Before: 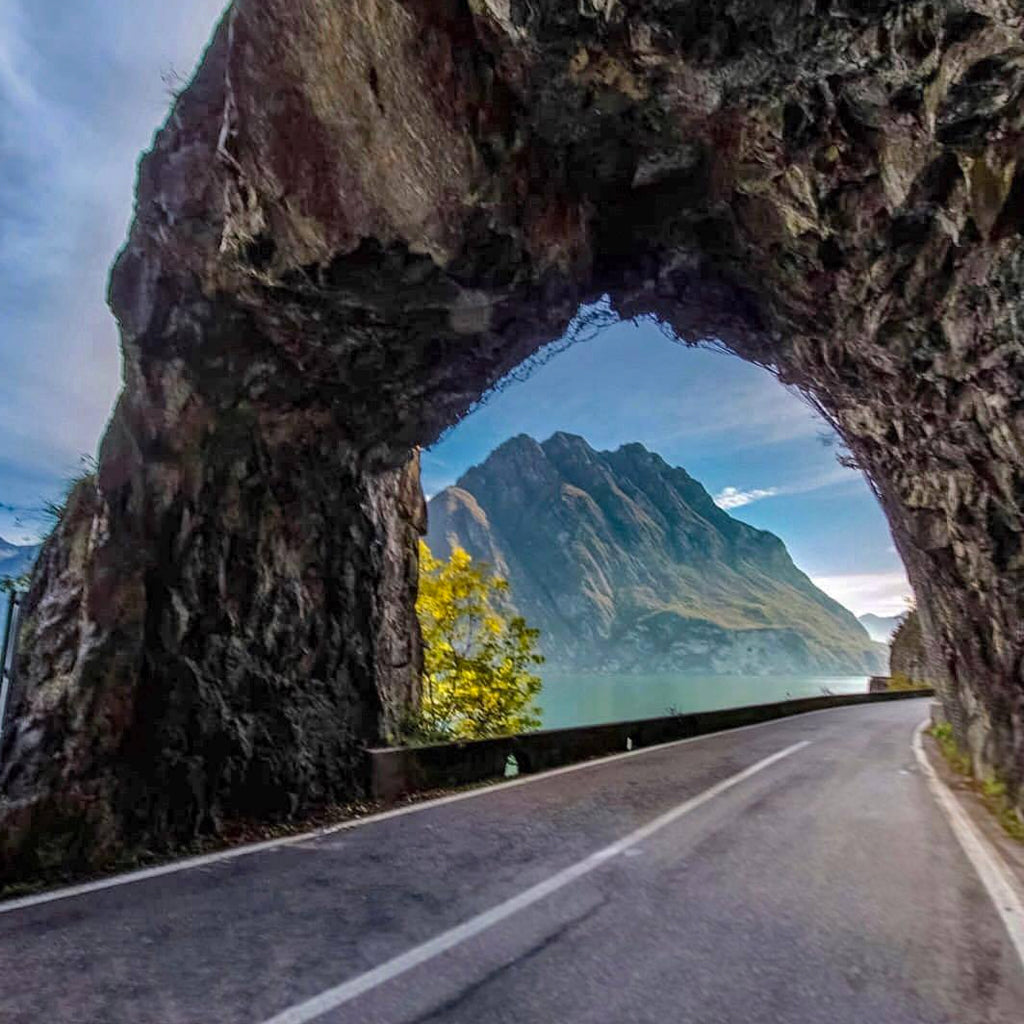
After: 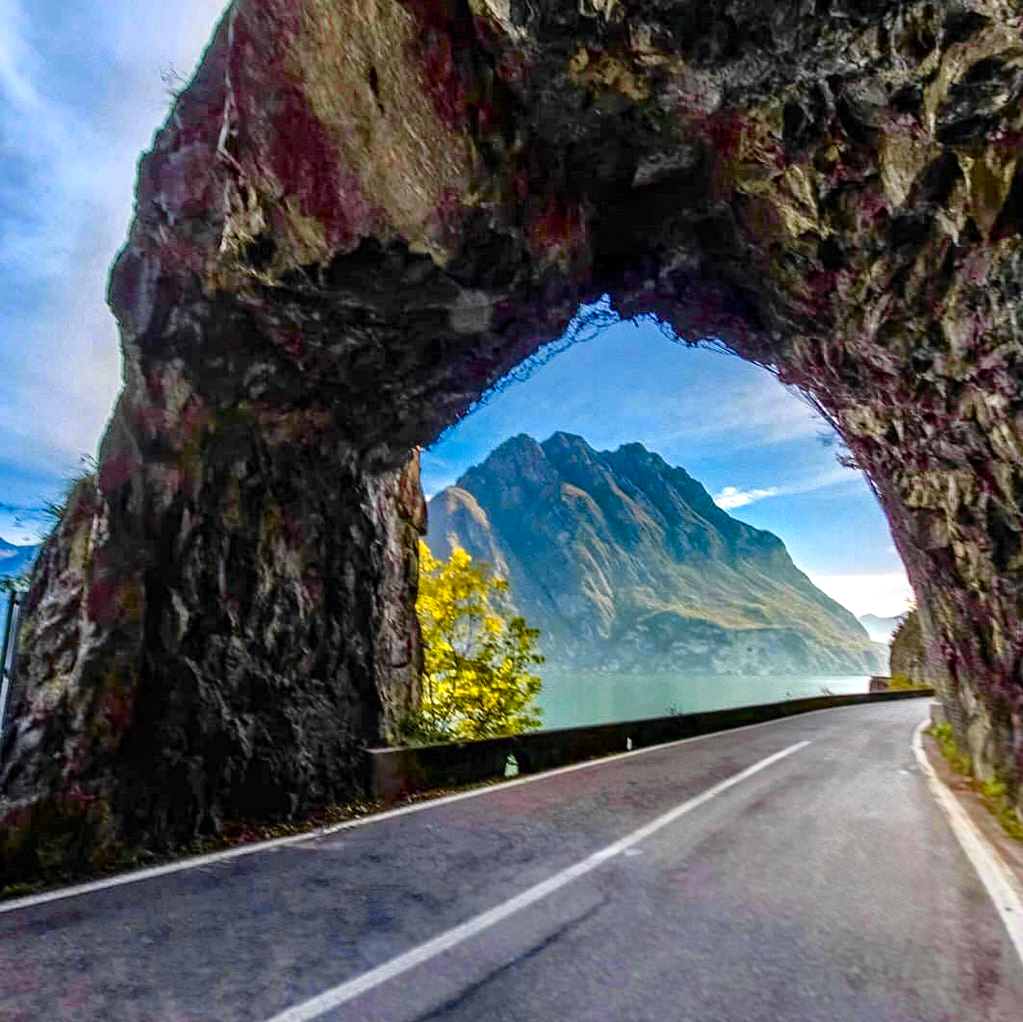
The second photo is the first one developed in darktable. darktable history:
tone curve: curves: ch0 [(0, 0) (0.058, 0.037) (0.214, 0.183) (0.304, 0.288) (0.561, 0.554) (0.687, 0.677) (0.768, 0.768) (0.858, 0.861) (0.987, 0.945)]; ch1 [(0, 0) (0.172, 0.123) (0.312, 0.296) (0.432, 0.448) (0.471, 0.469) (0.502, 0.5) (0.521, 0.505) (0.565, 0.569) (0.663, 0.663) (0.703, 0.721) (0.857, 0.917) (1, 1)]; ch2 [(0, 0) (0.411, 0.424) (0.485, 0.497) (0.502, 0.5) (0.517, 0.511) (0.556, 0.562) (0.626, 0.594) (0.709, 0.661) (1, 1)], color space Lab, independent channels, preserve colors none
color balance rgb: linear chroma grading › shadows -2.2%, linear chroma grading › highlights -15%, linear chroma grading › global chroma -10%, linear chroma grading › mid-tones -10%, perceptual saturation grading › global saturation 45%, perceptual saturation grading › highlights -50%, perceptual saturation grading › shadows 30%, perceptual brilliance grading › global brilliance 18%, global vibrance 45%
crop: top 0.05%, bottom 0.098%
